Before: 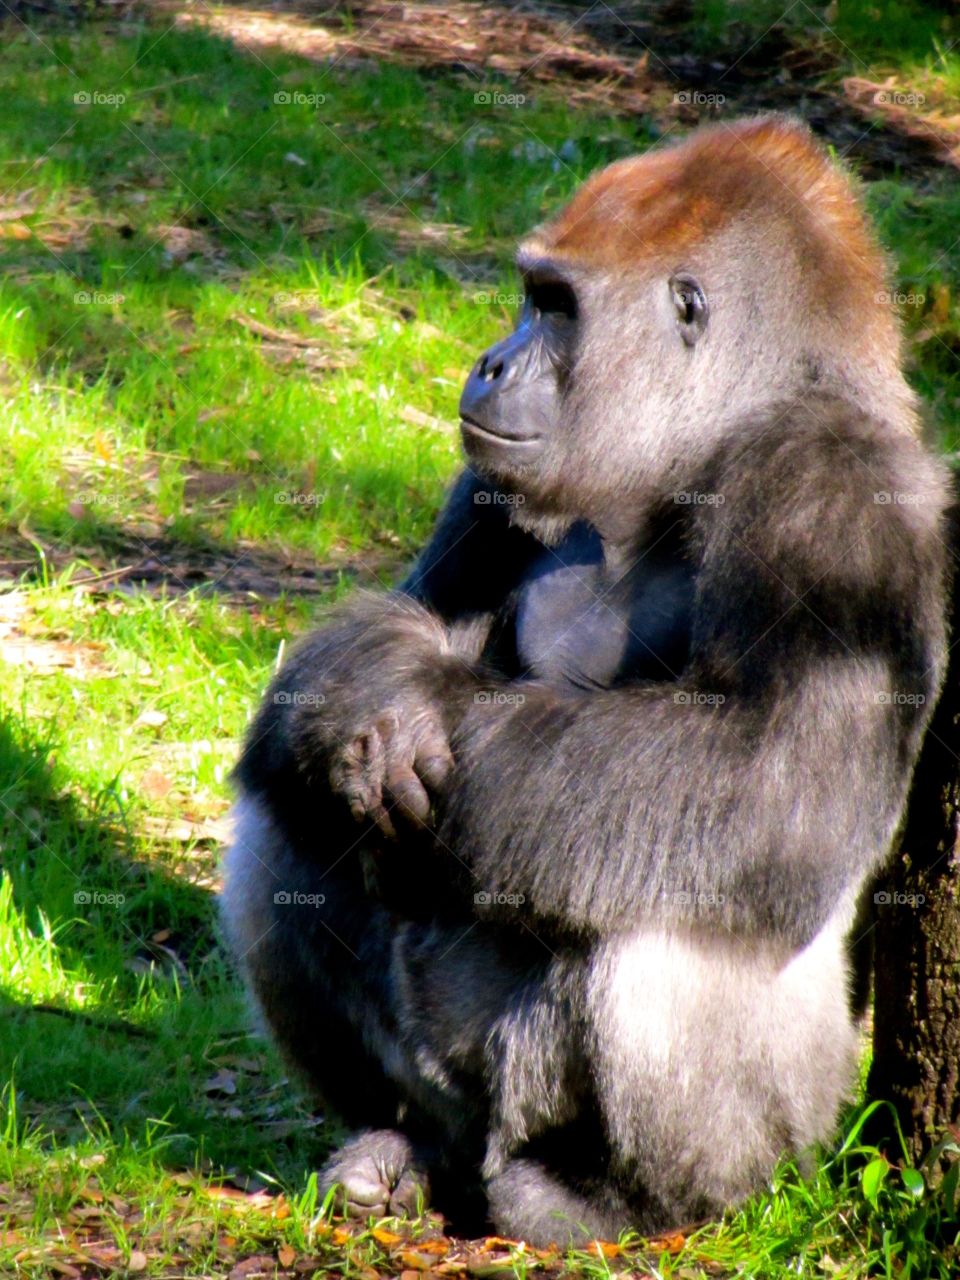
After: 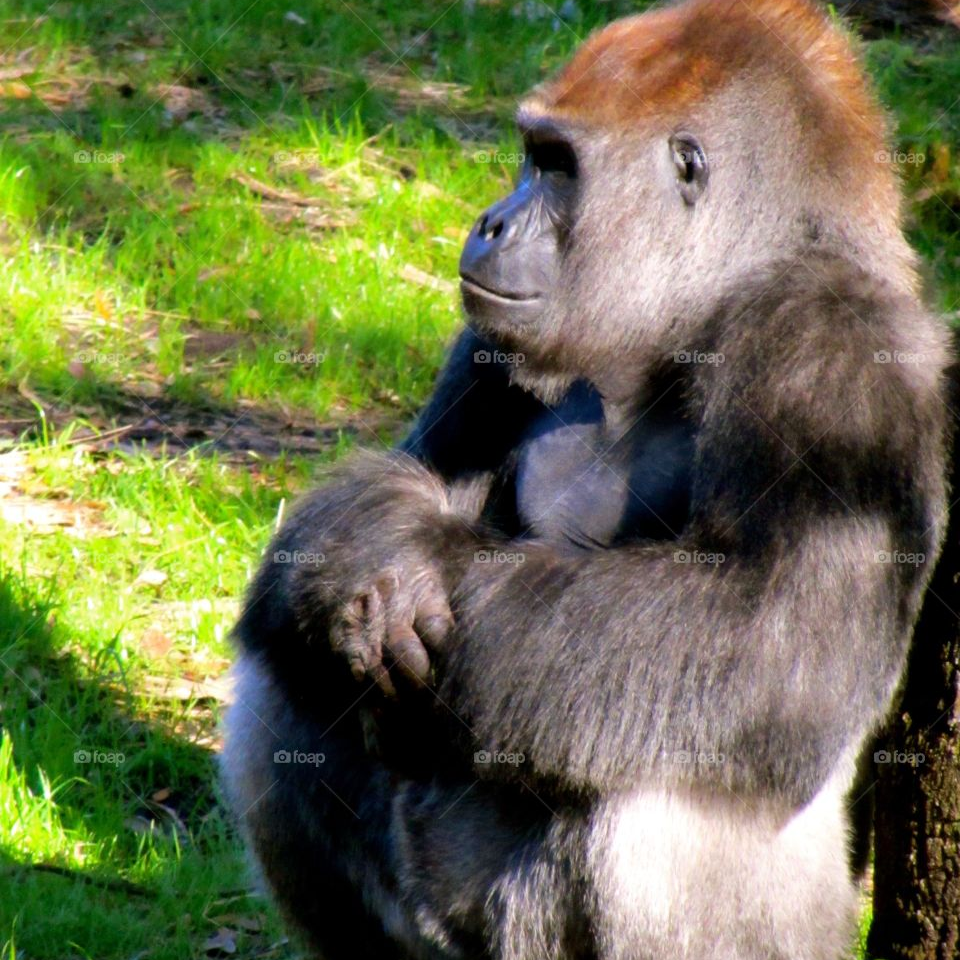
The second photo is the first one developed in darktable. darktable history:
crop: top 11.041%, bottom 13.946%
